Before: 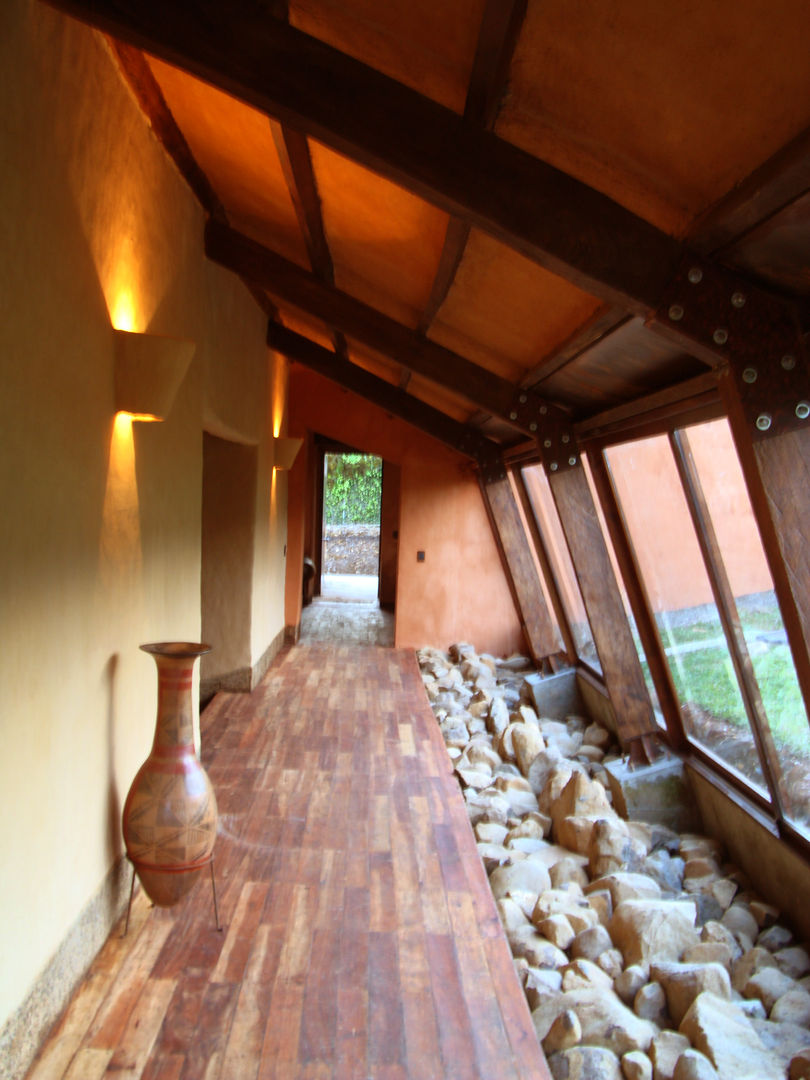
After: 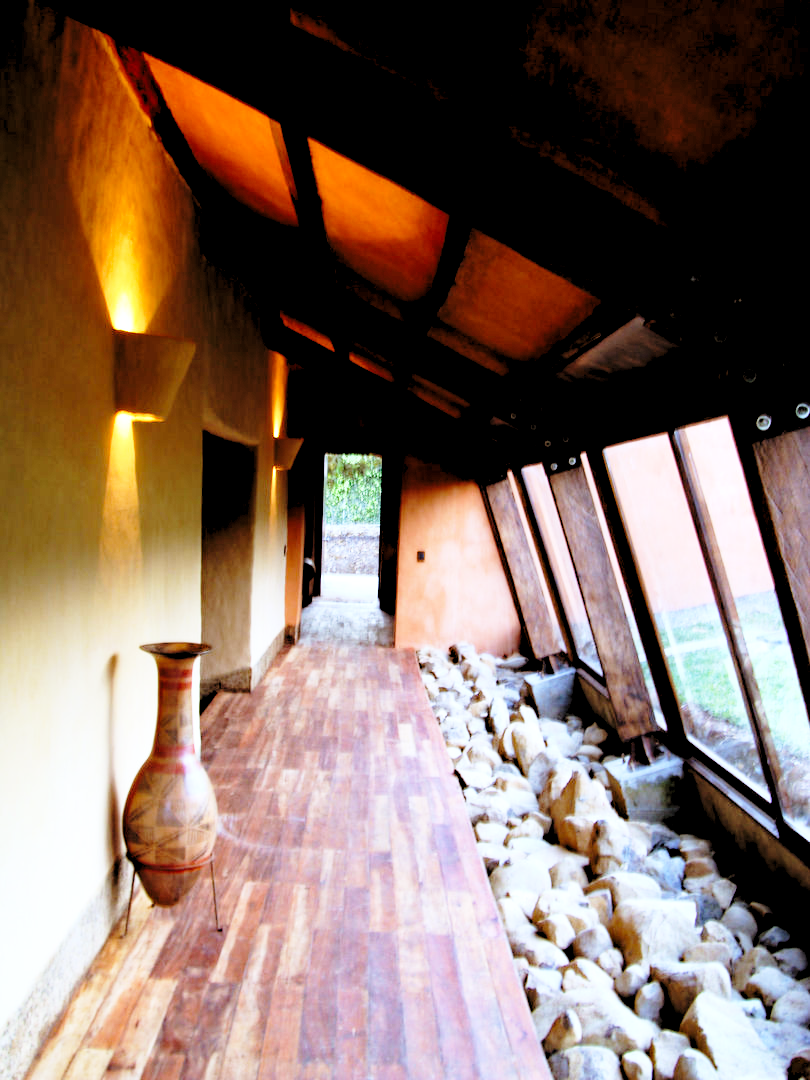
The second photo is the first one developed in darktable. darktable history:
haze removal: compatibility mode true, adaptive false
white balance: red 0.948, green 1.02, blue 1.176
rgb levels: levels [[0.029, 0.461, 0.922], [0, 0.5, 1], [0, 0.5, 1]]
base curve: curves: ch0 [(0, 0) (0.028, 0.03) (0.121, 0.232) (0.46, 0.748) (0.859, 0.968) (1, 1)], preserve colors none
